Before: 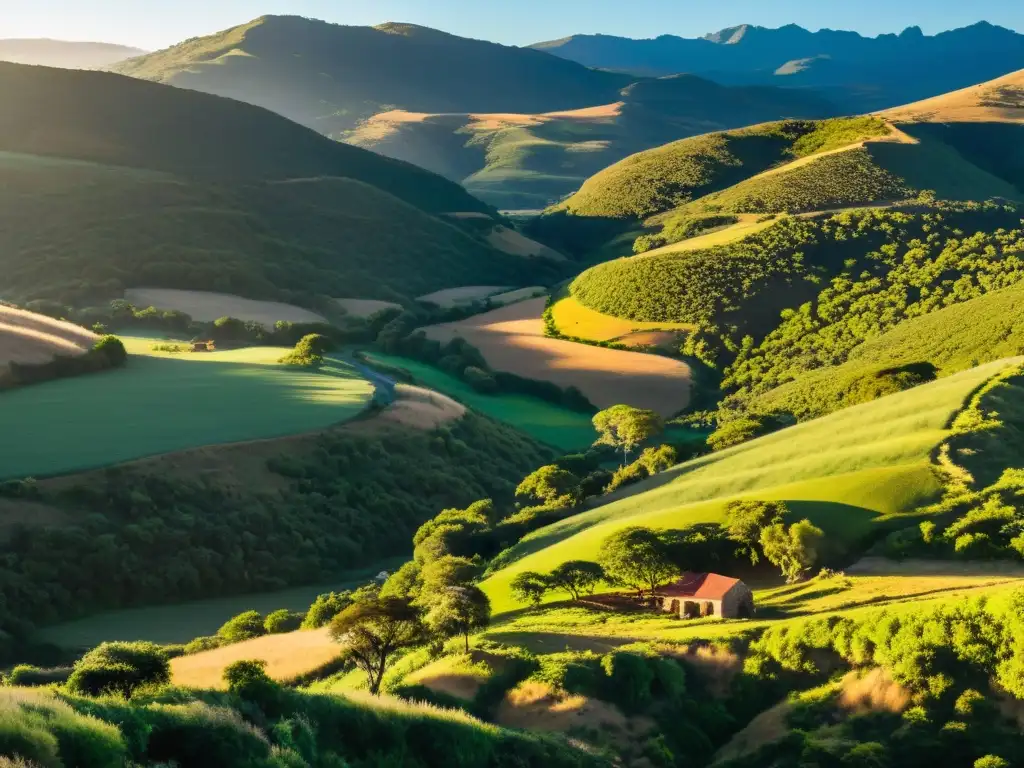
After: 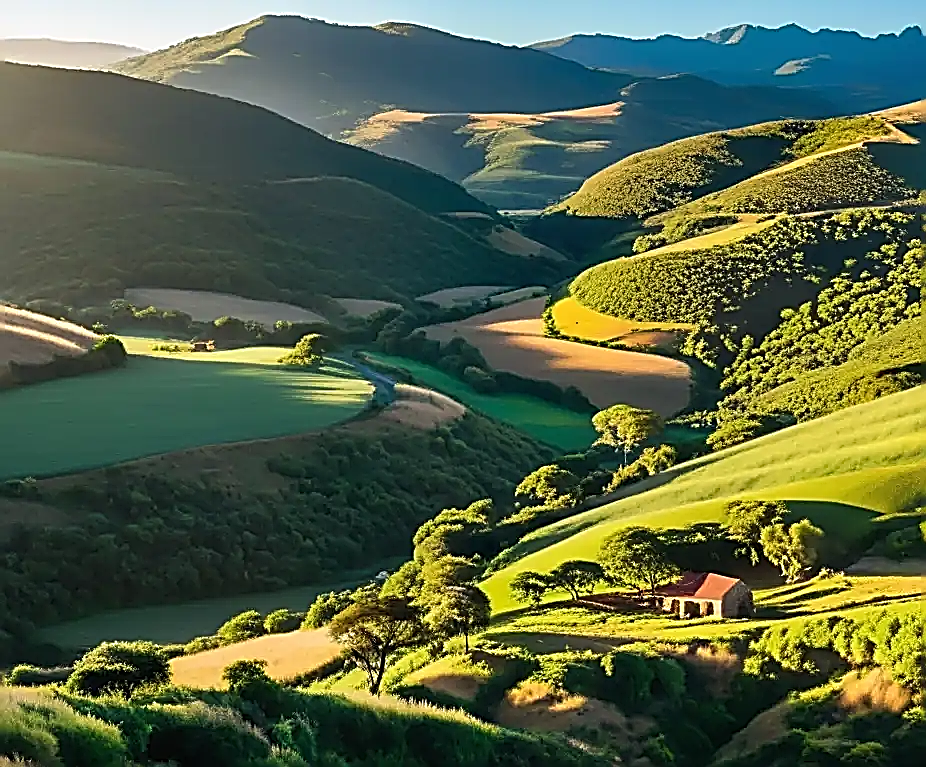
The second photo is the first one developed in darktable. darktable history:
sharpen: amount 1.998
crop: right 9.485%, bottom 0.05%
